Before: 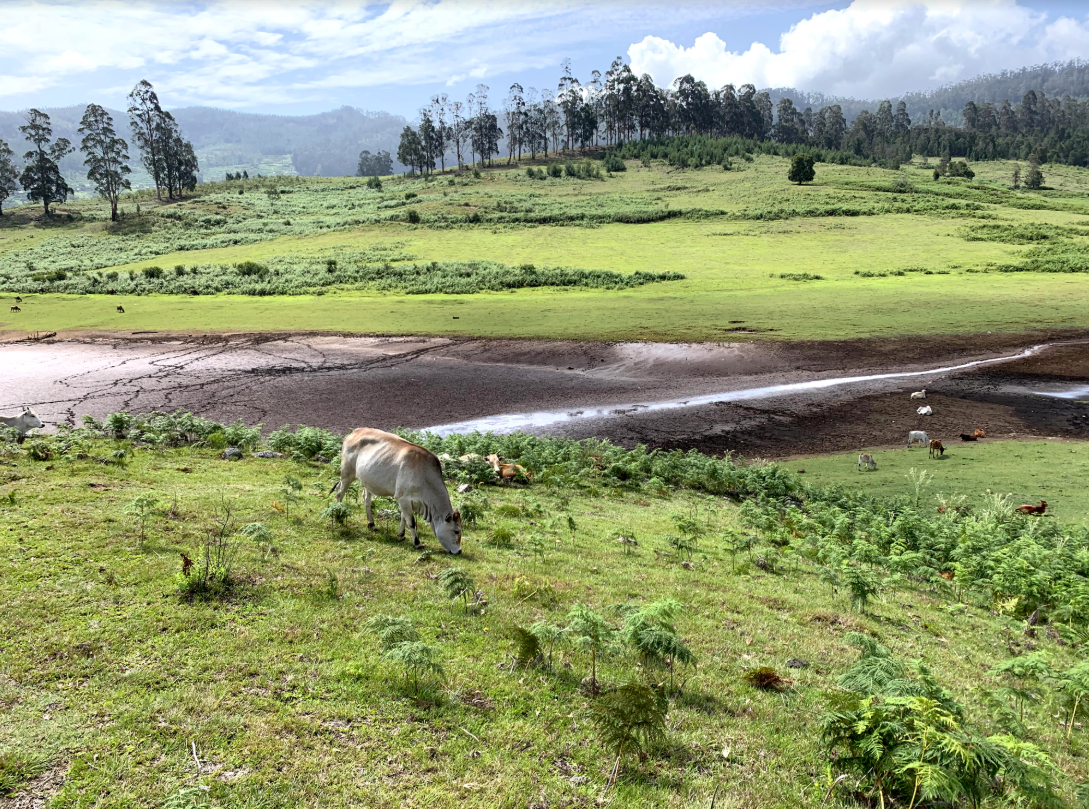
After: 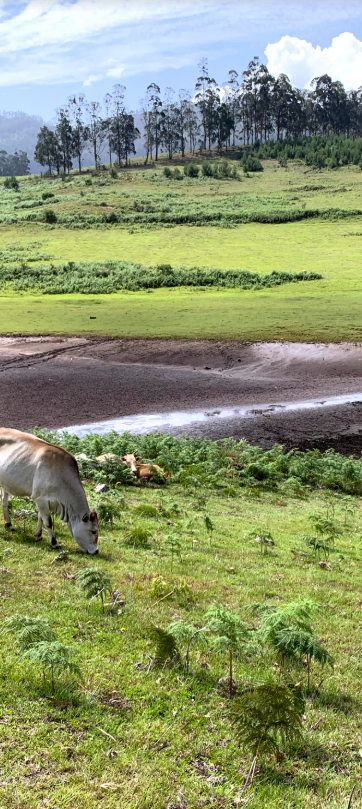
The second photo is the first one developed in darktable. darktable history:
crop: left 33.36%, right 33.36%
color correction: saturation 1.1
white balance: red 1.009, blue 1.027
